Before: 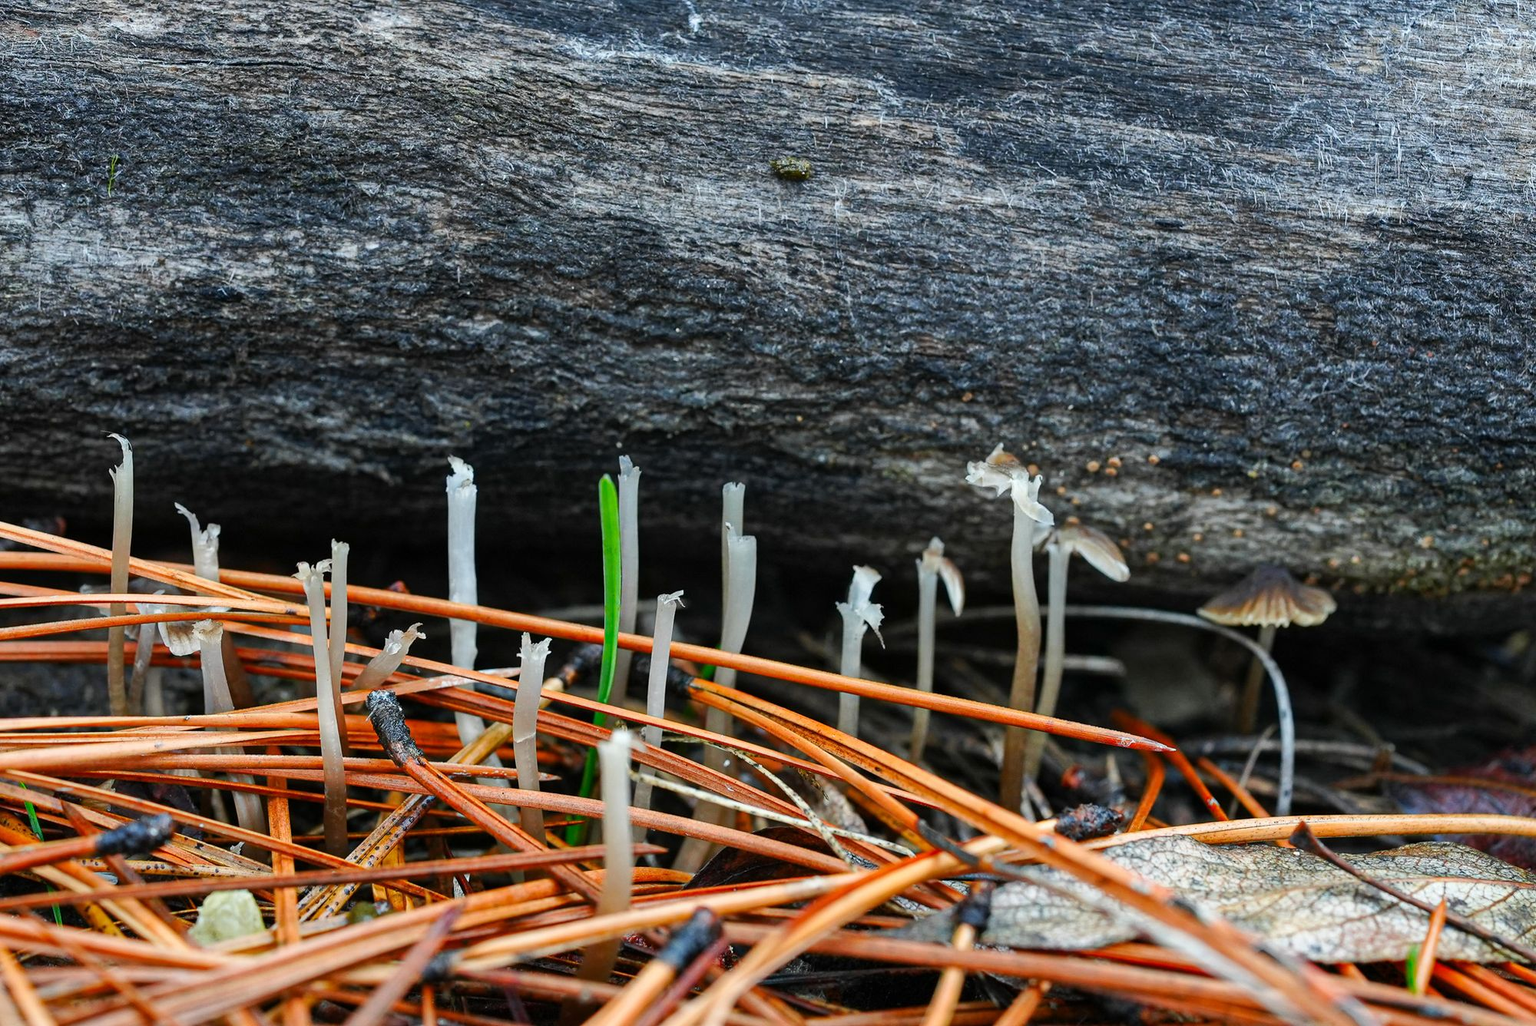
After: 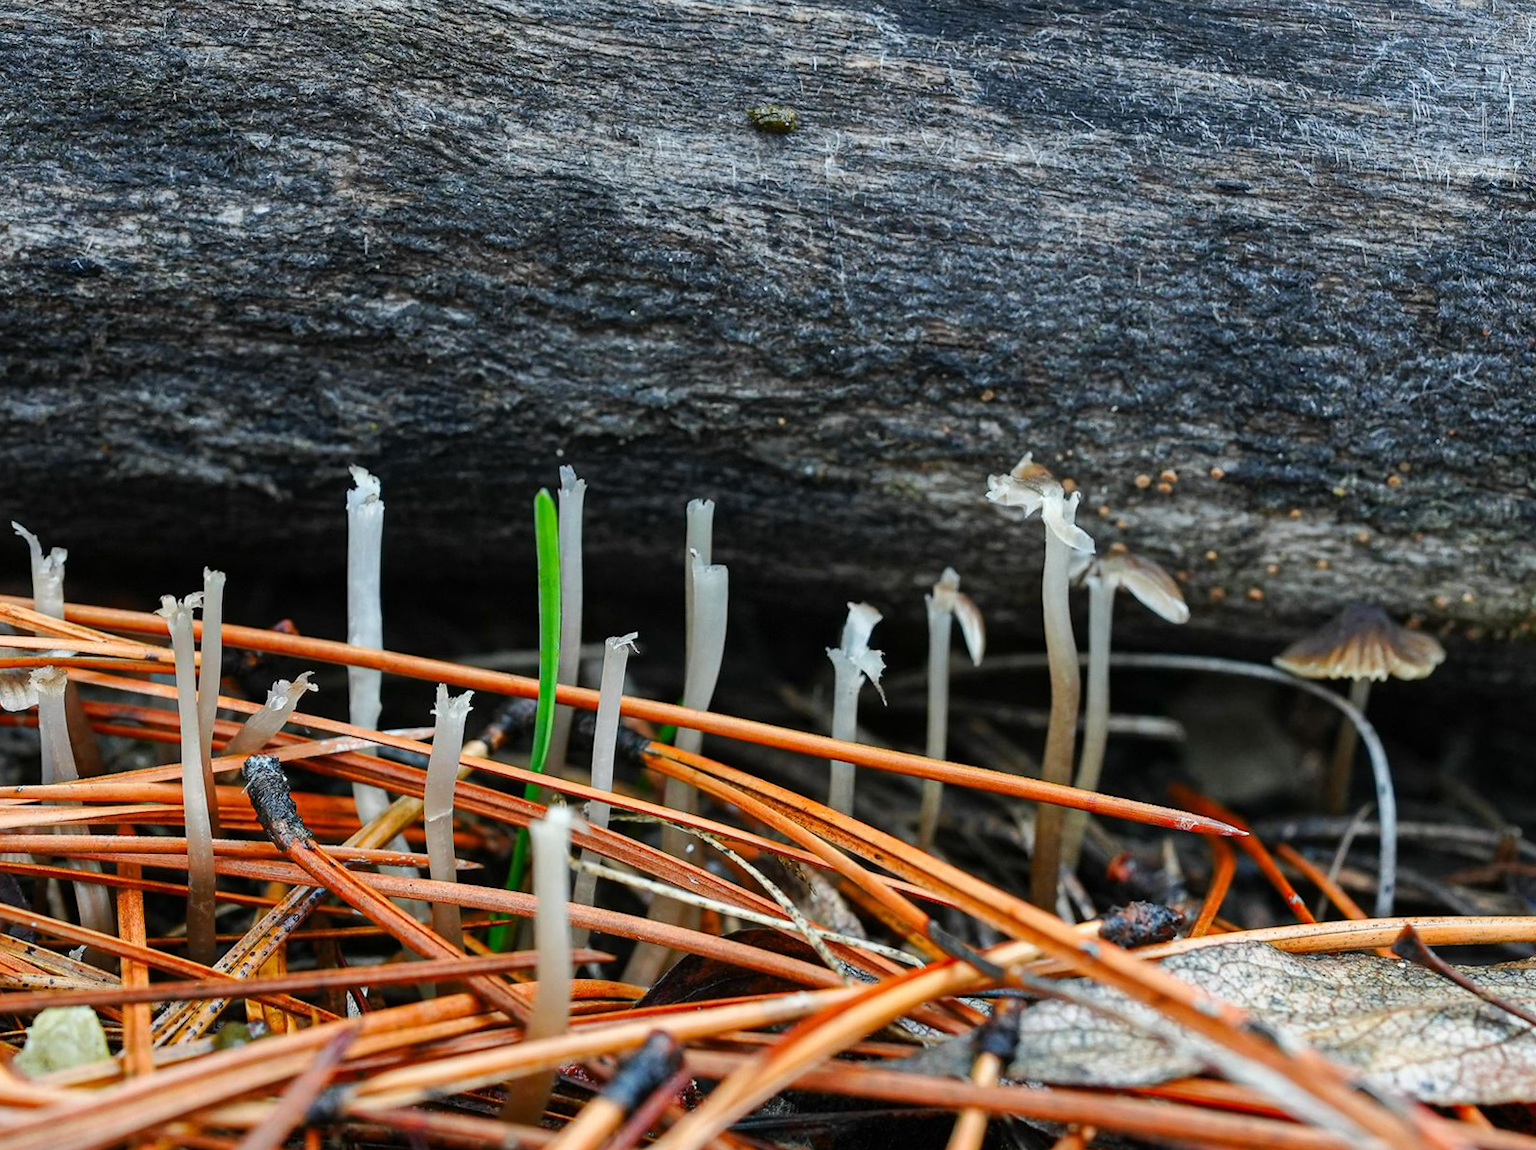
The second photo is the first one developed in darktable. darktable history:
rotate and perspective: rotation 0.226°, lens shift (vertical) -0.042, crop left 0.023, crop right 0.982, crop top 0.006, crop bottom 0.994
white balance: red 1, blue 1
crop: left 9.807%, top 6.259%, right 7.334%, bottom 2.177%
